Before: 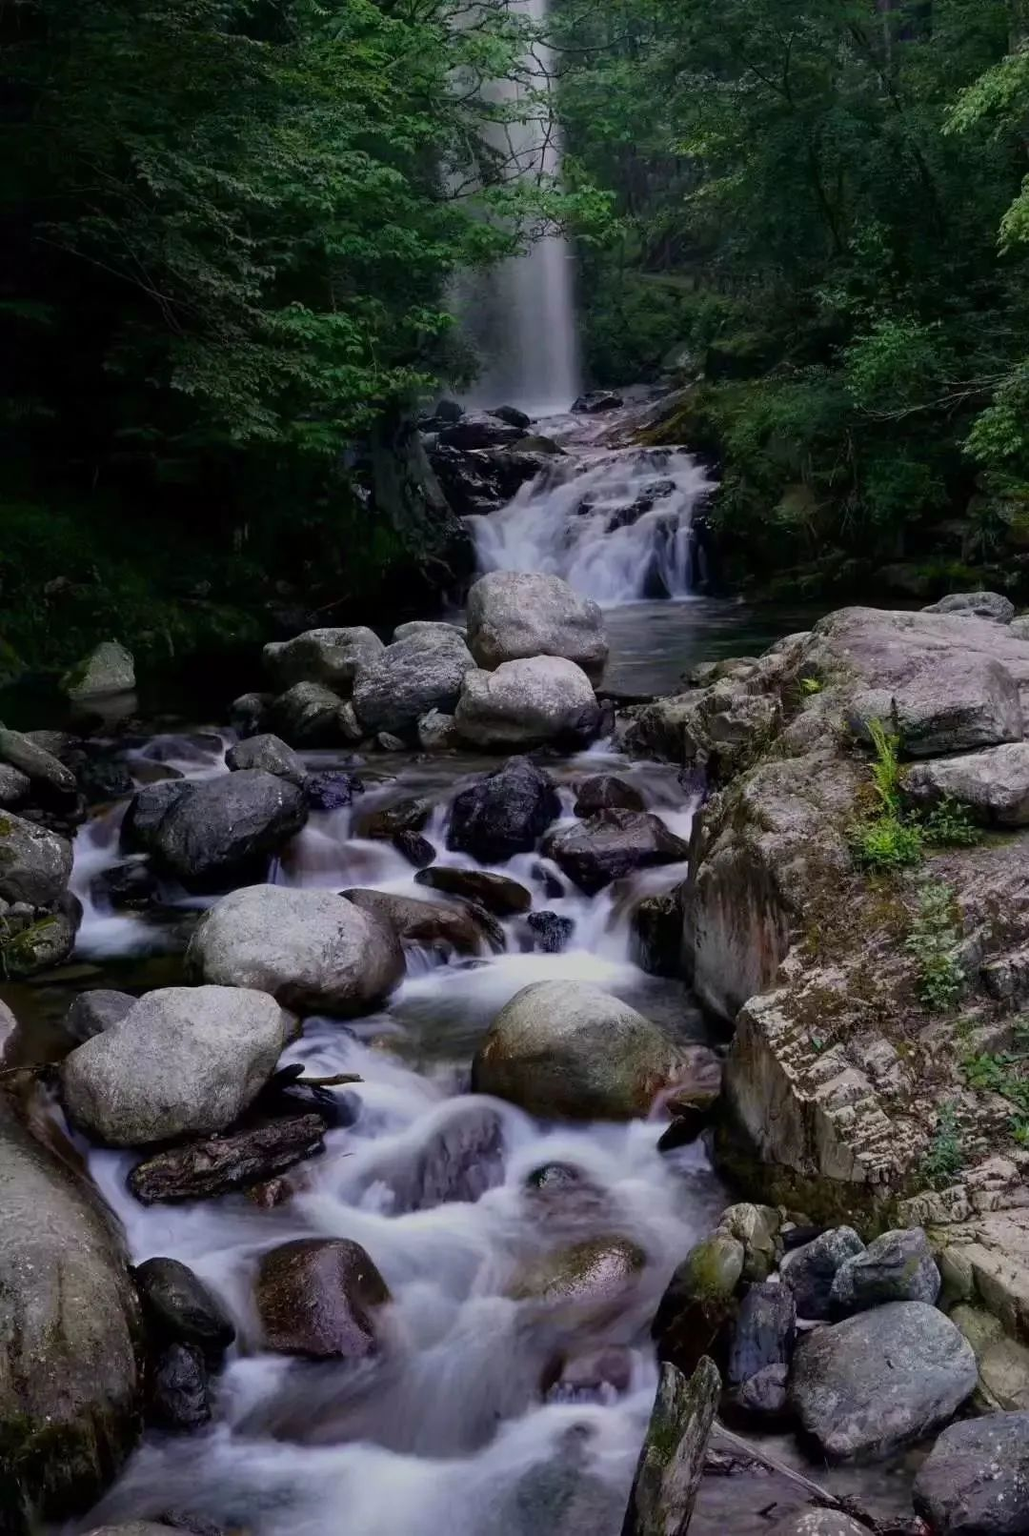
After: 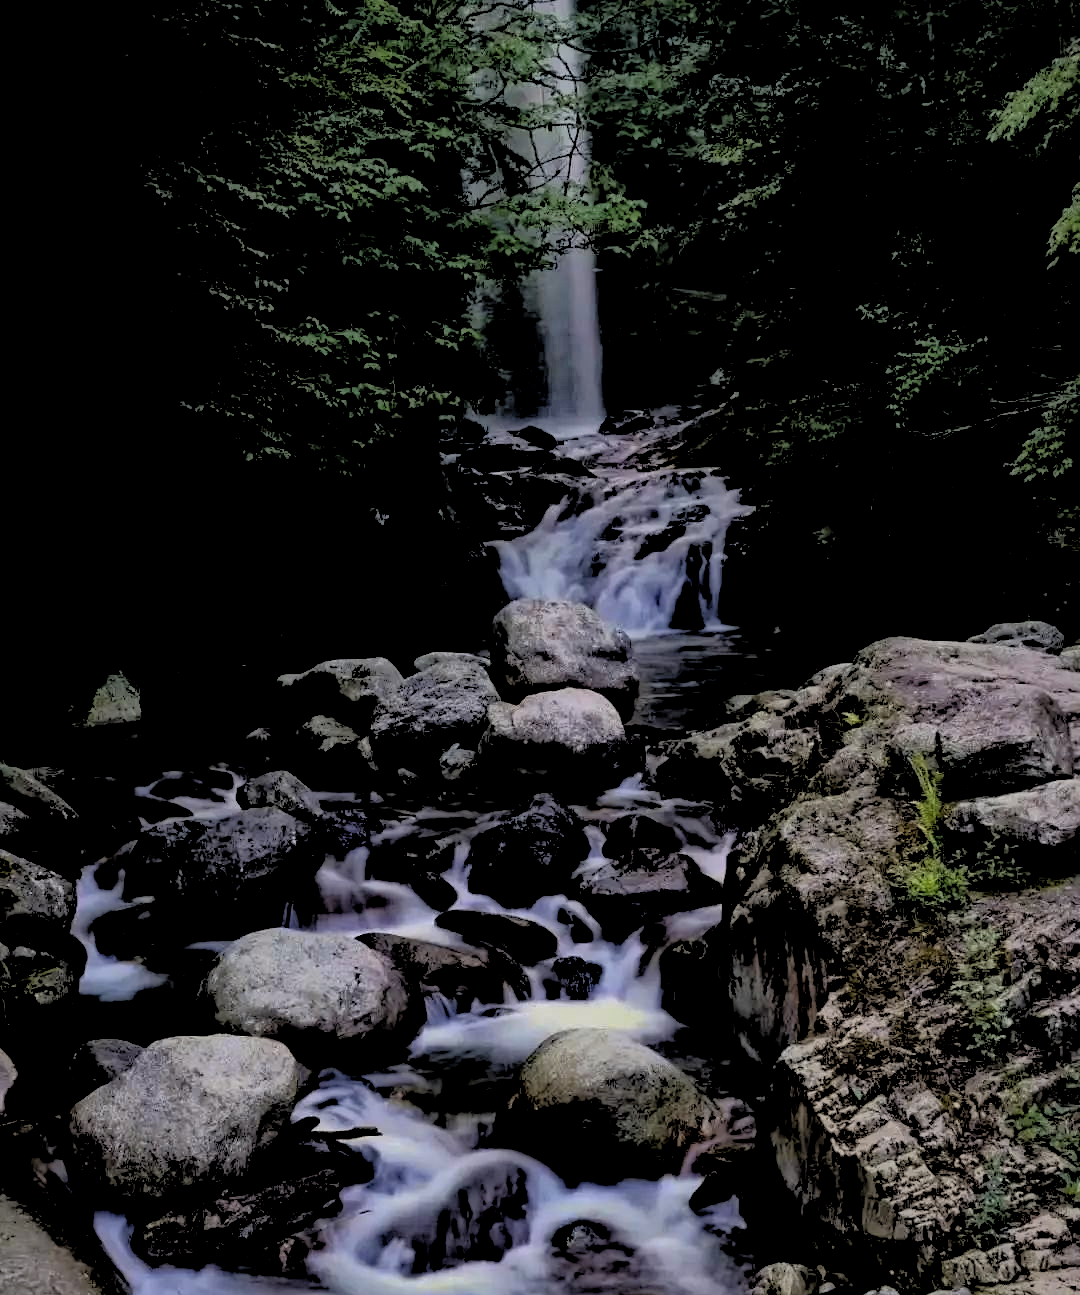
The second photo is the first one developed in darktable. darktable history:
shadows and highlights: shadows 40, highlights -60
color balance rgb: perceptual saturation grading › global saturation -3%
rgb levels: levels [[0.034, 0.472, 0.904], [0, 0.5, 1], [0, 0.5, 1]]
crop: bottom 19.644%
haze removal: strength 0.5, distance 0.43, compatibility mode true, adaptive false
local contrast: mode bilateral grid, contrast 20, coarseness 50, detail 150%, midtone range 0.2
color contrast: green-magenta contrast 0.81
